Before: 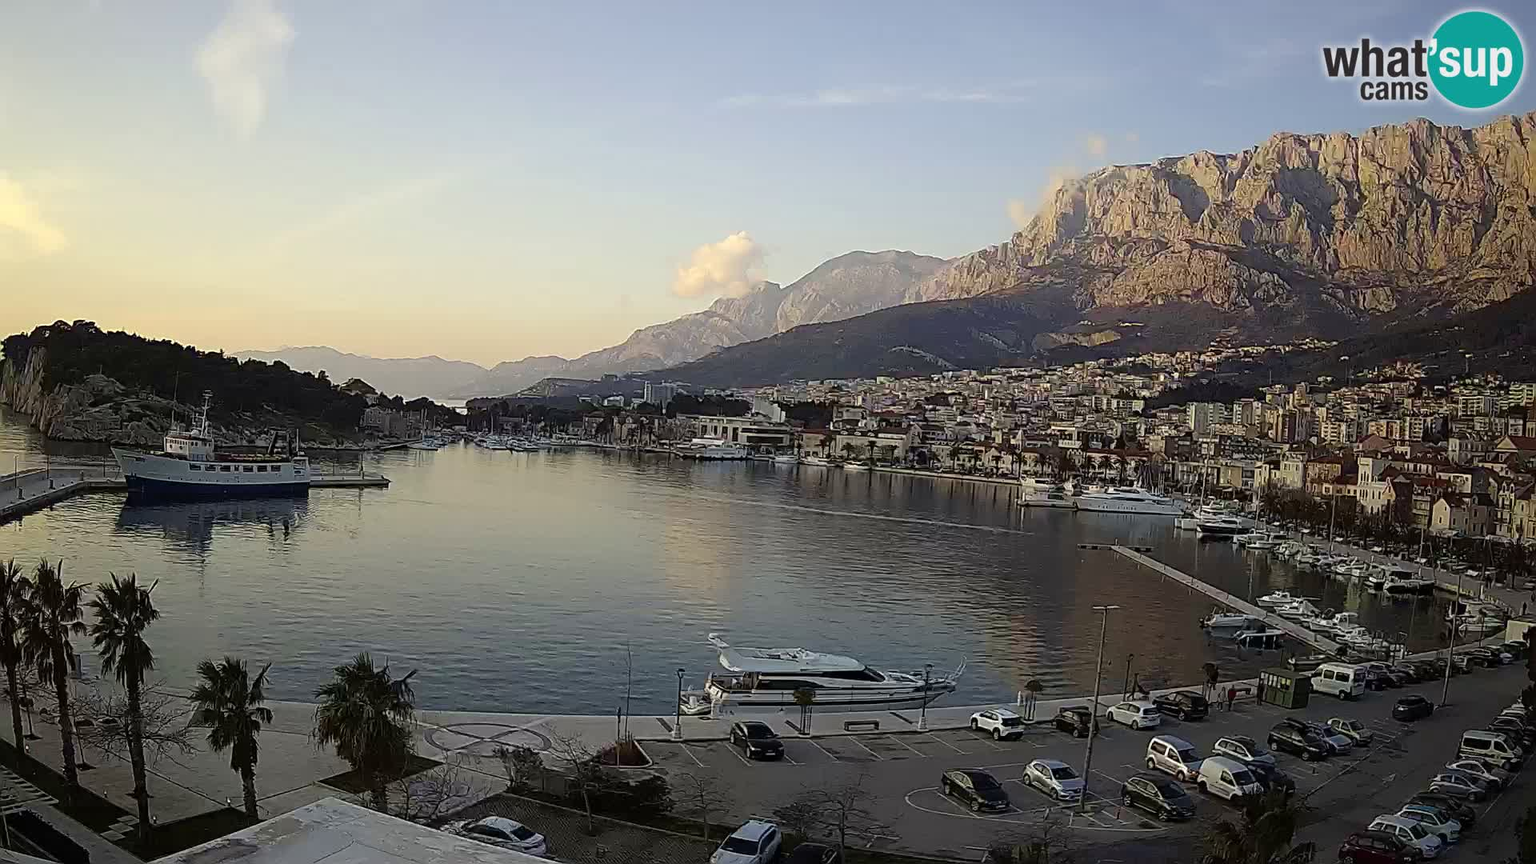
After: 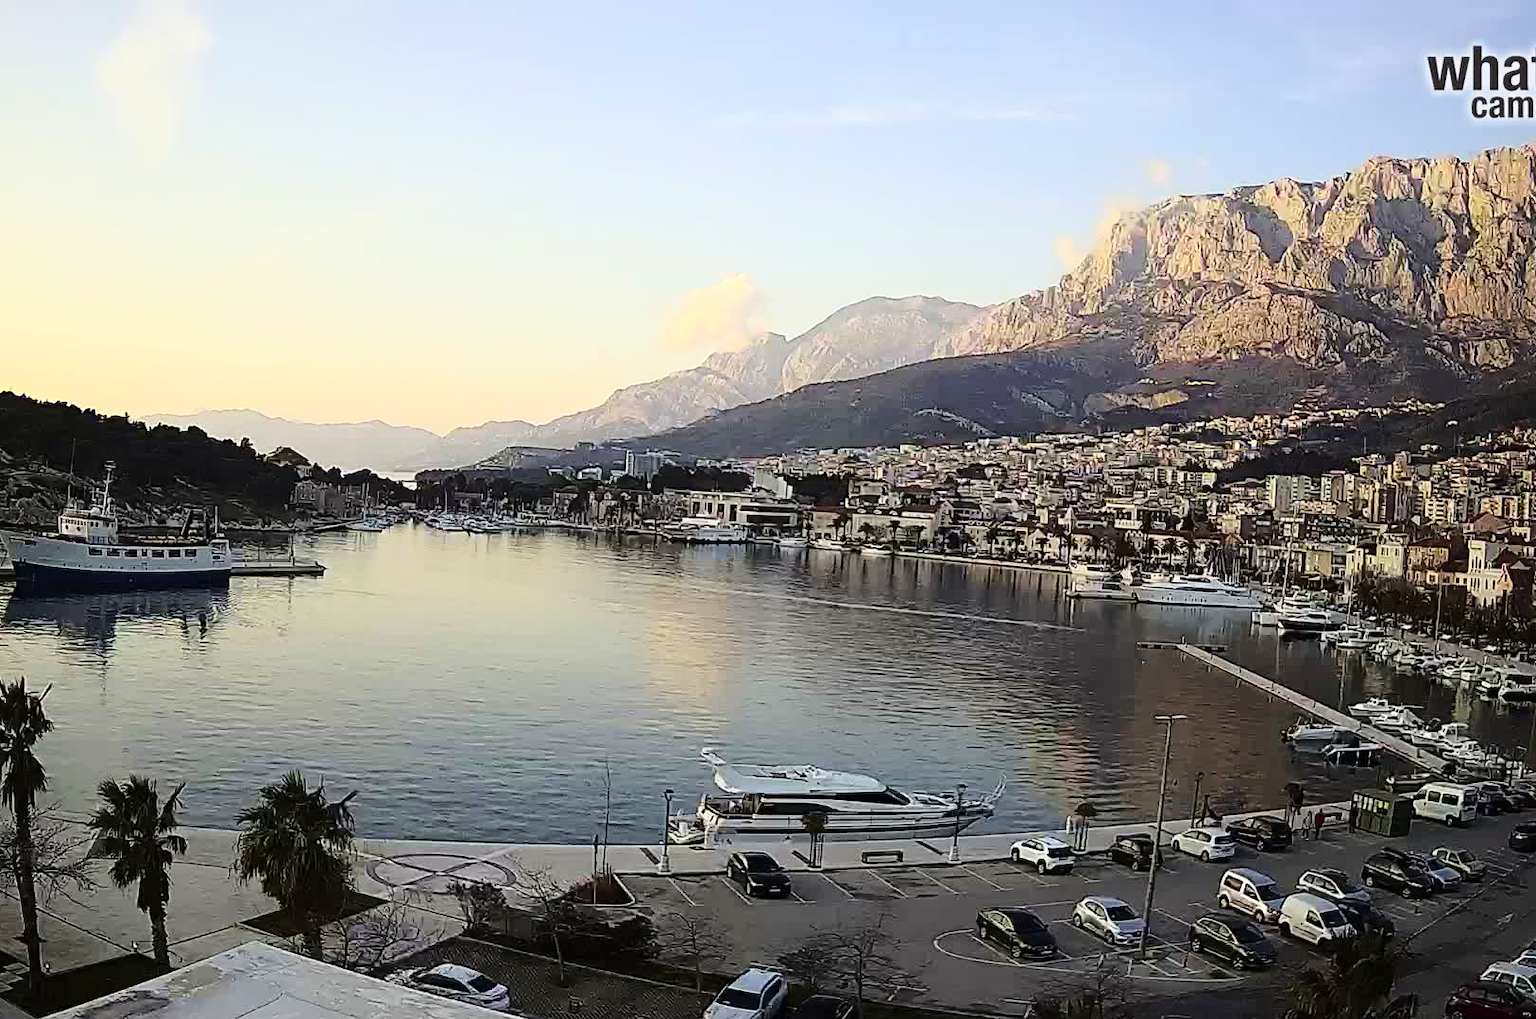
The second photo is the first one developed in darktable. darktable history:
crop: left 7.493%, right 7.795%
exposure: compensate highlight preservation false
base curve: curves: ch0 [(0, 0) (0.028, 0.03) (0.121, 0.232) (0.46, 0.748) (0.859, 0.968) (1, 1)]
